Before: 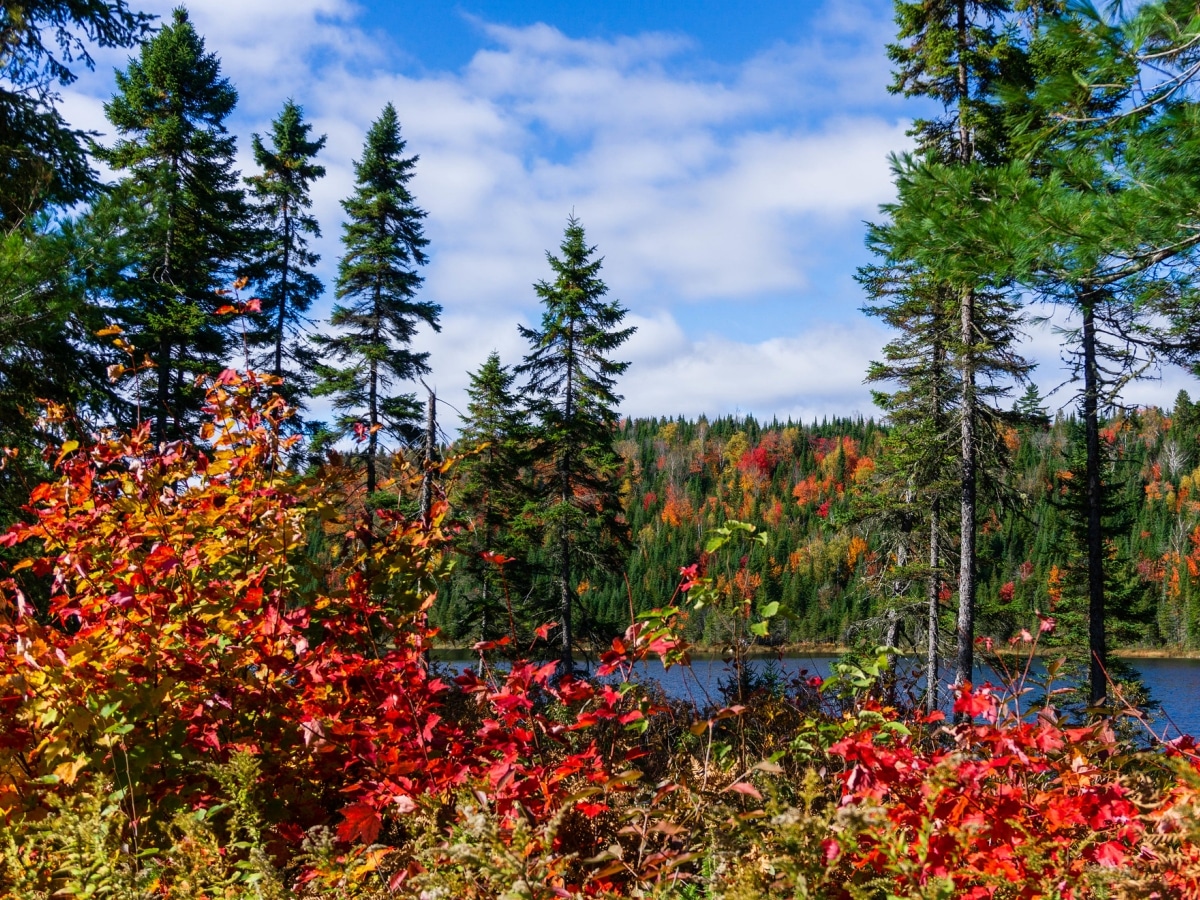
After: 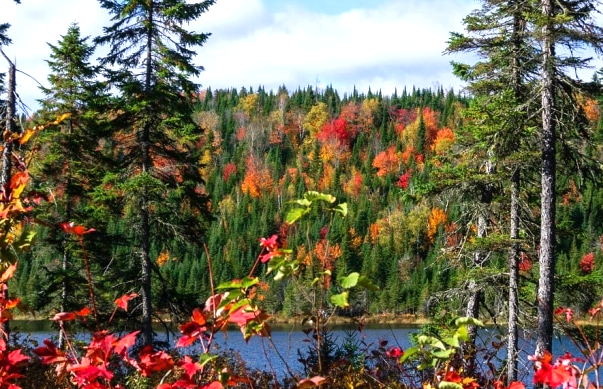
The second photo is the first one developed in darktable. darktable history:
crop: left 35.03%, top 36.625%, right 14.663%, bottom 20.057%
exposure: exposure 0.6 EV, compensate highlight preservation false
